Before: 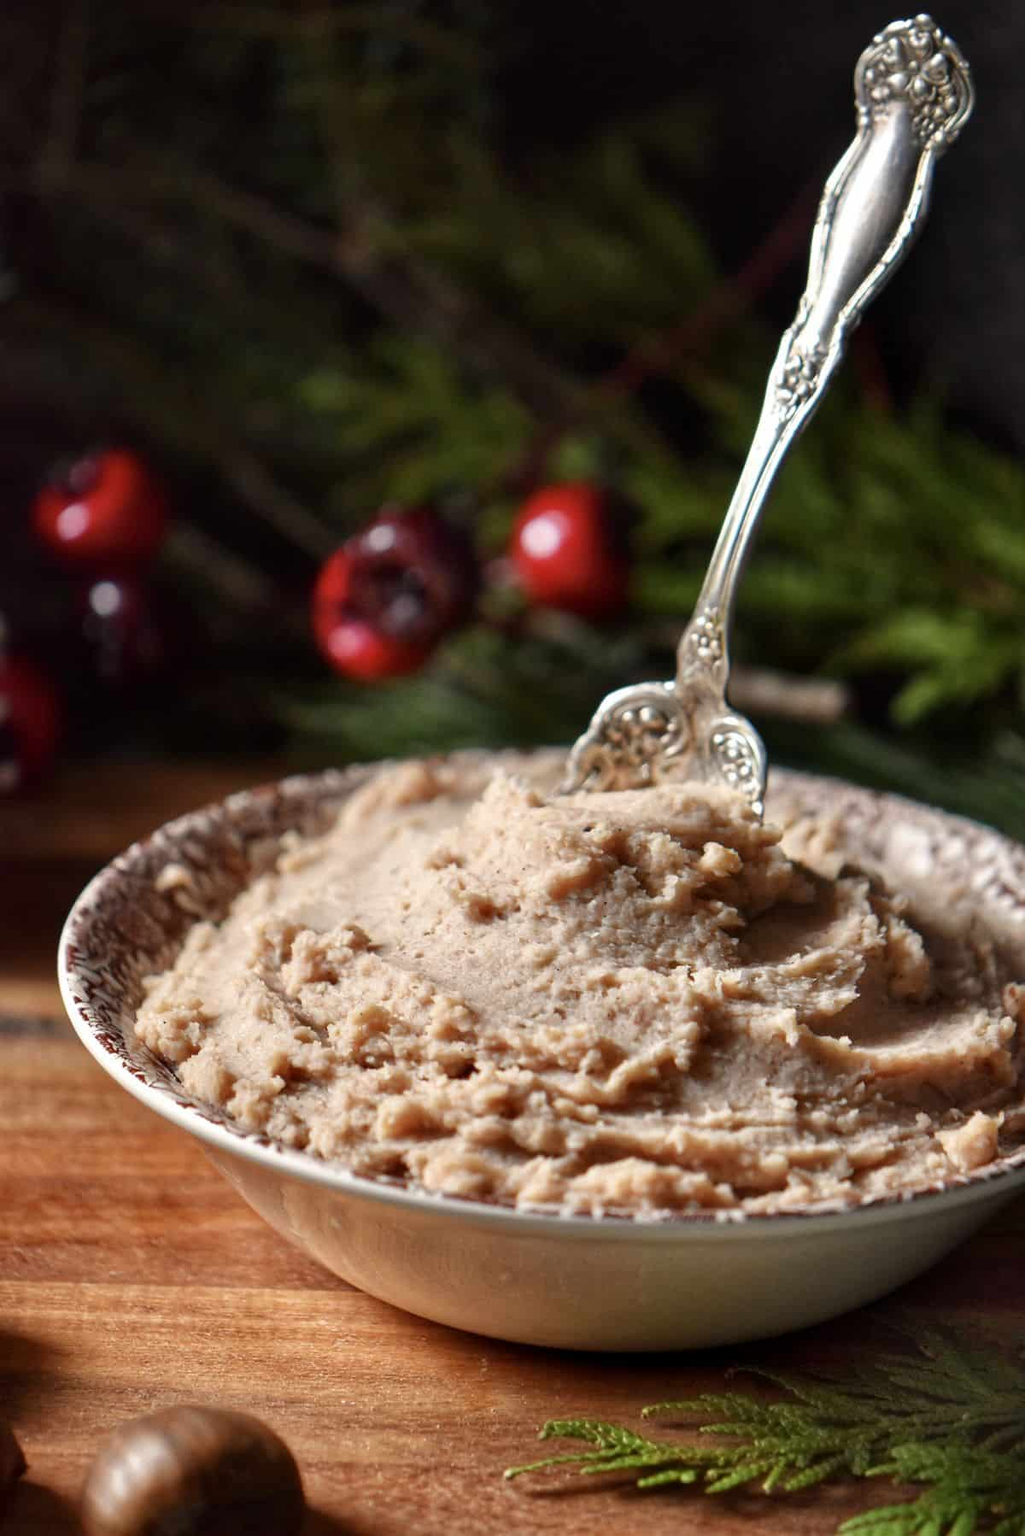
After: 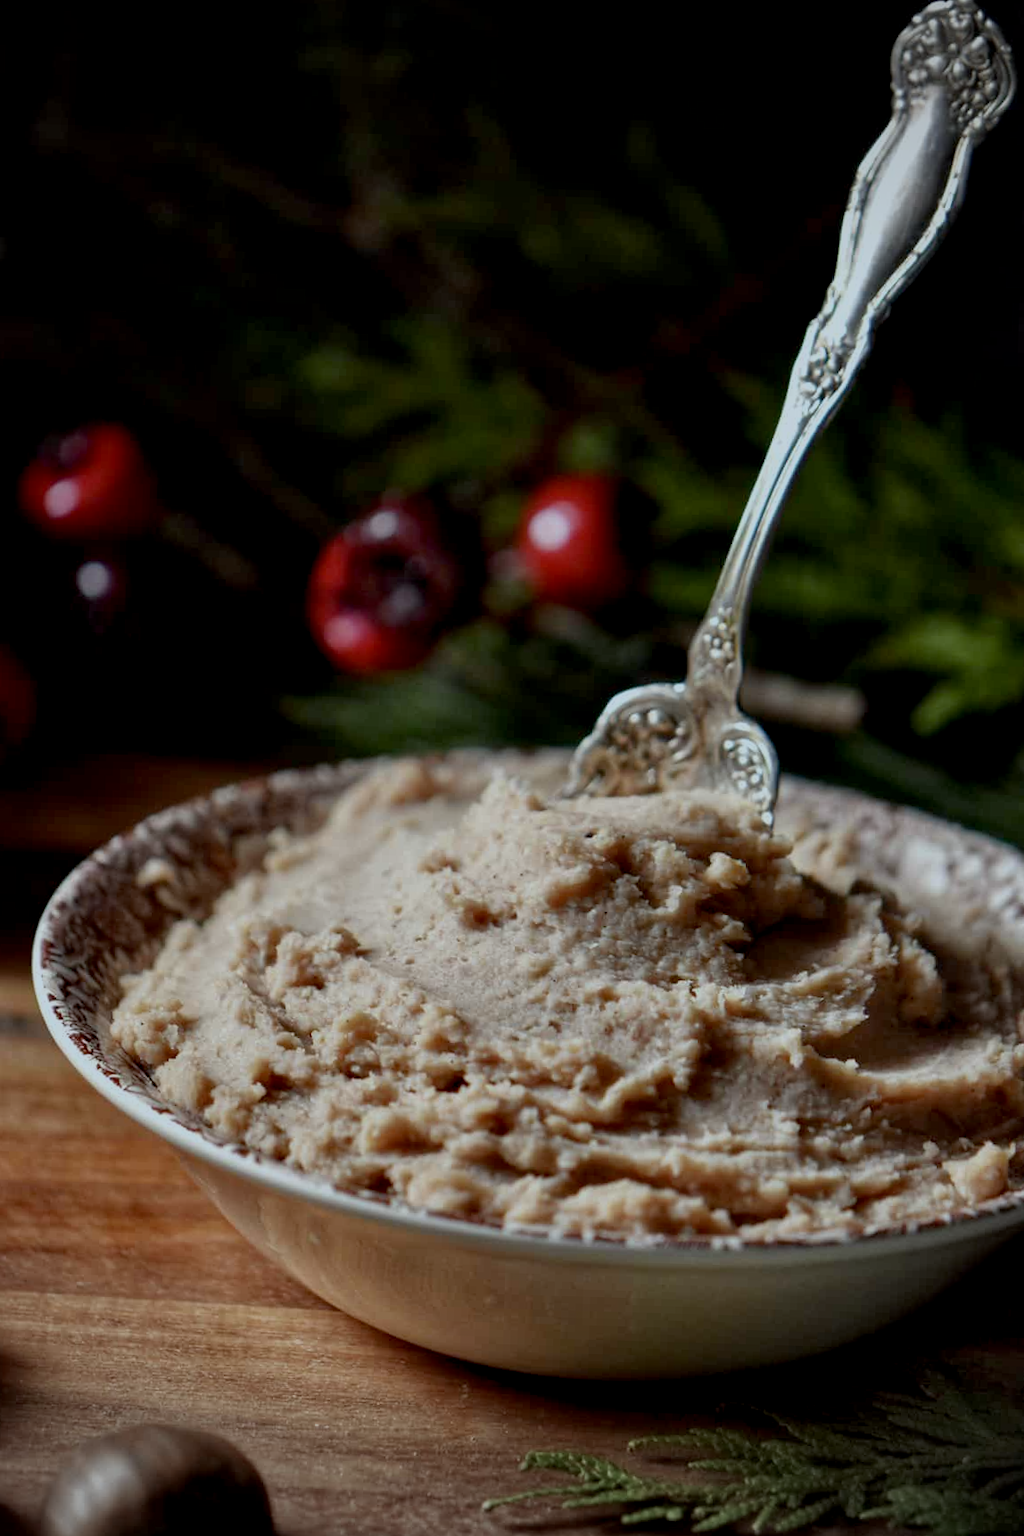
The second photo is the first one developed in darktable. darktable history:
vignetting: fall-off start 100%, brightness -0.282, width/height ratio 1.31
white balance: red 0.925, blue 1.046
exposure: black level correction 0.009, exposure -0.637 EV, compensate highlight preservation false
crop and rotate: angle -1.69°
